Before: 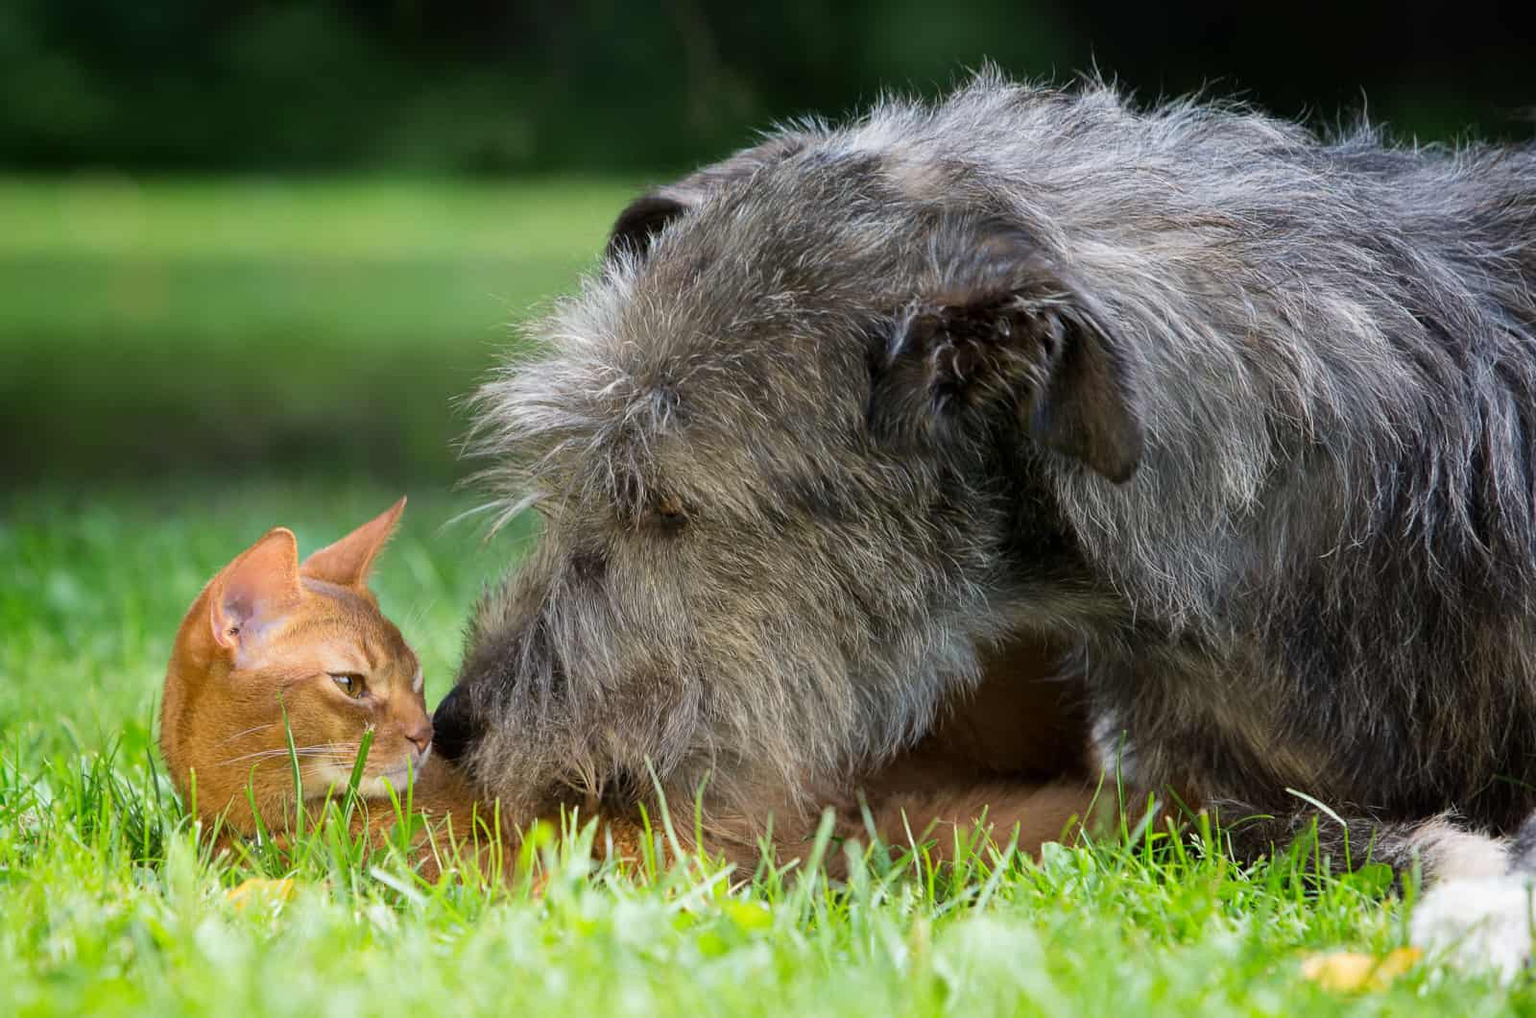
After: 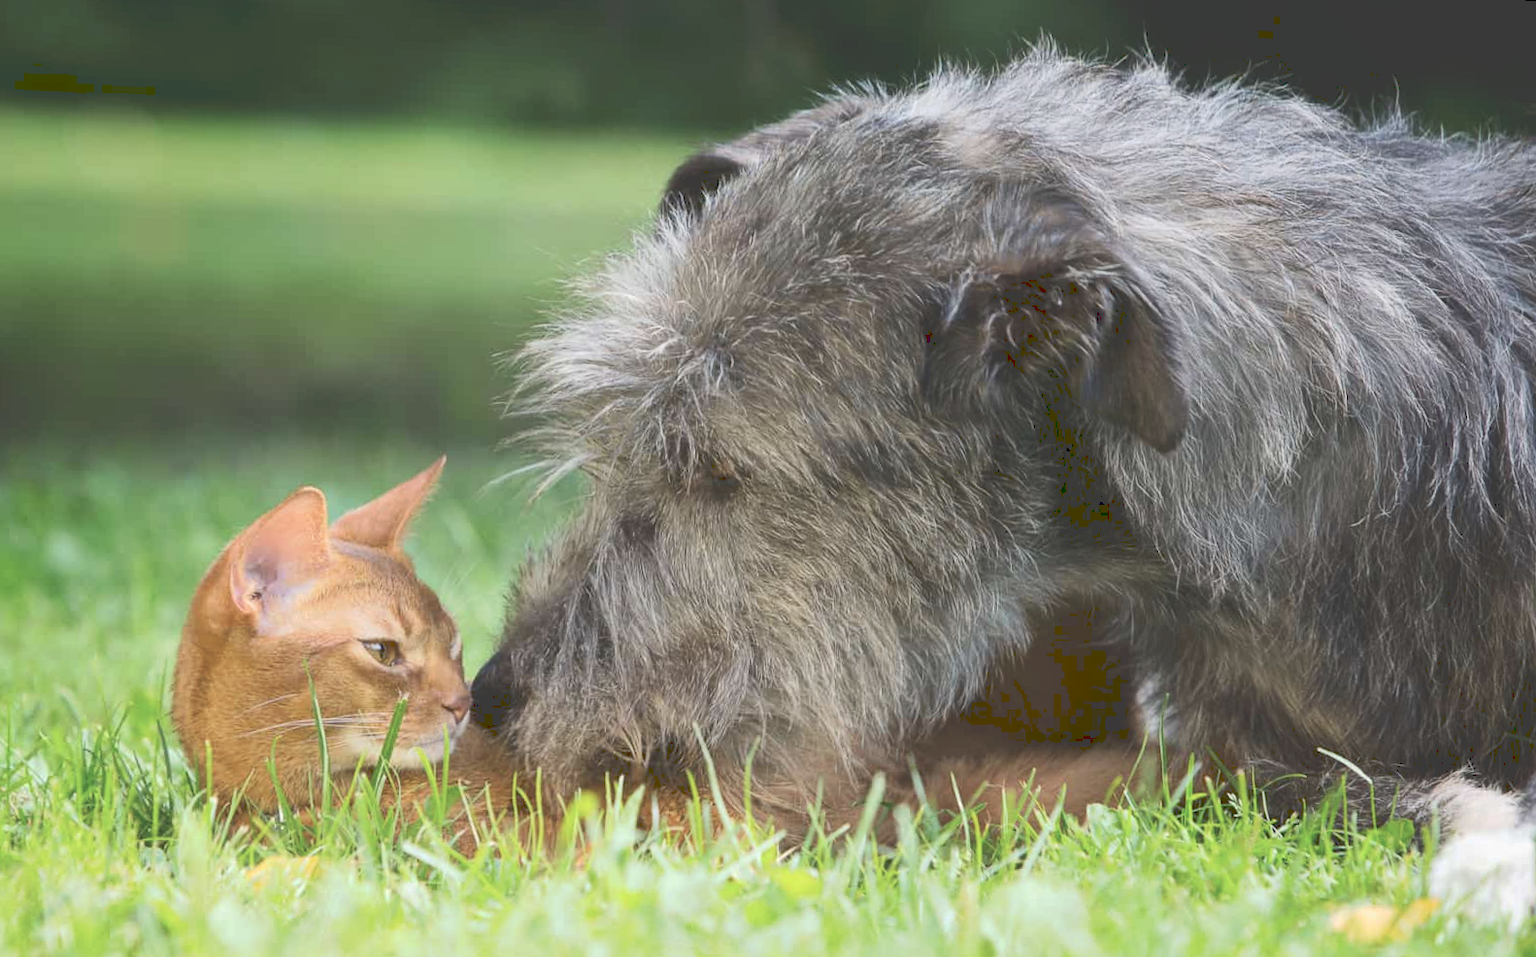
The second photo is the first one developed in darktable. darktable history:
rotate and perspective: rotation 0.679°, lens shift (horizontal) 0.136, crop left 0.009, crop right 0.991, crop top 0.078, crop bottom 0.95
tone curve: curves: ch0 [(0, 0) (0.003, 0.238) (0.011, 0.238) (0.025, 0.242) (0.044, 0.256) (0.069, 0.277) (0.1, 0.294) (0.136, 0.315) (0.177, 0.345) (0.224, 0.379) (0.277, 0.419) (0.335, 0.463) (0.399, 0.511) (0.468, 0.566) (0.543, 0.627) (0.623, 0.687) (0.709, 0.75) (0.801, 0.824) (0.898, 0.89) (1, 1)], preserve colors none
contrast brightness saturation: contrast 0.14
